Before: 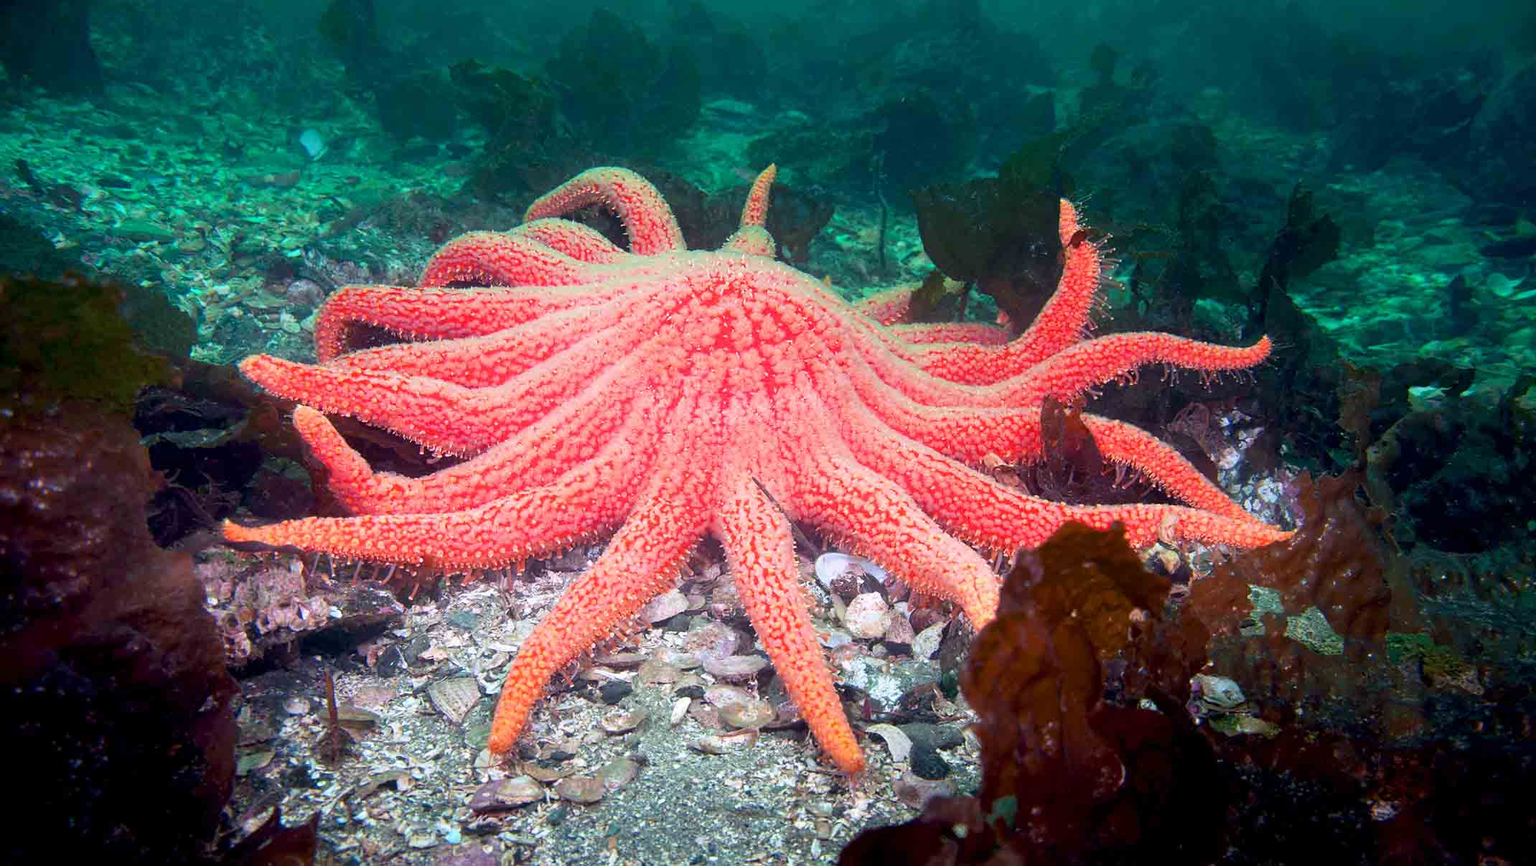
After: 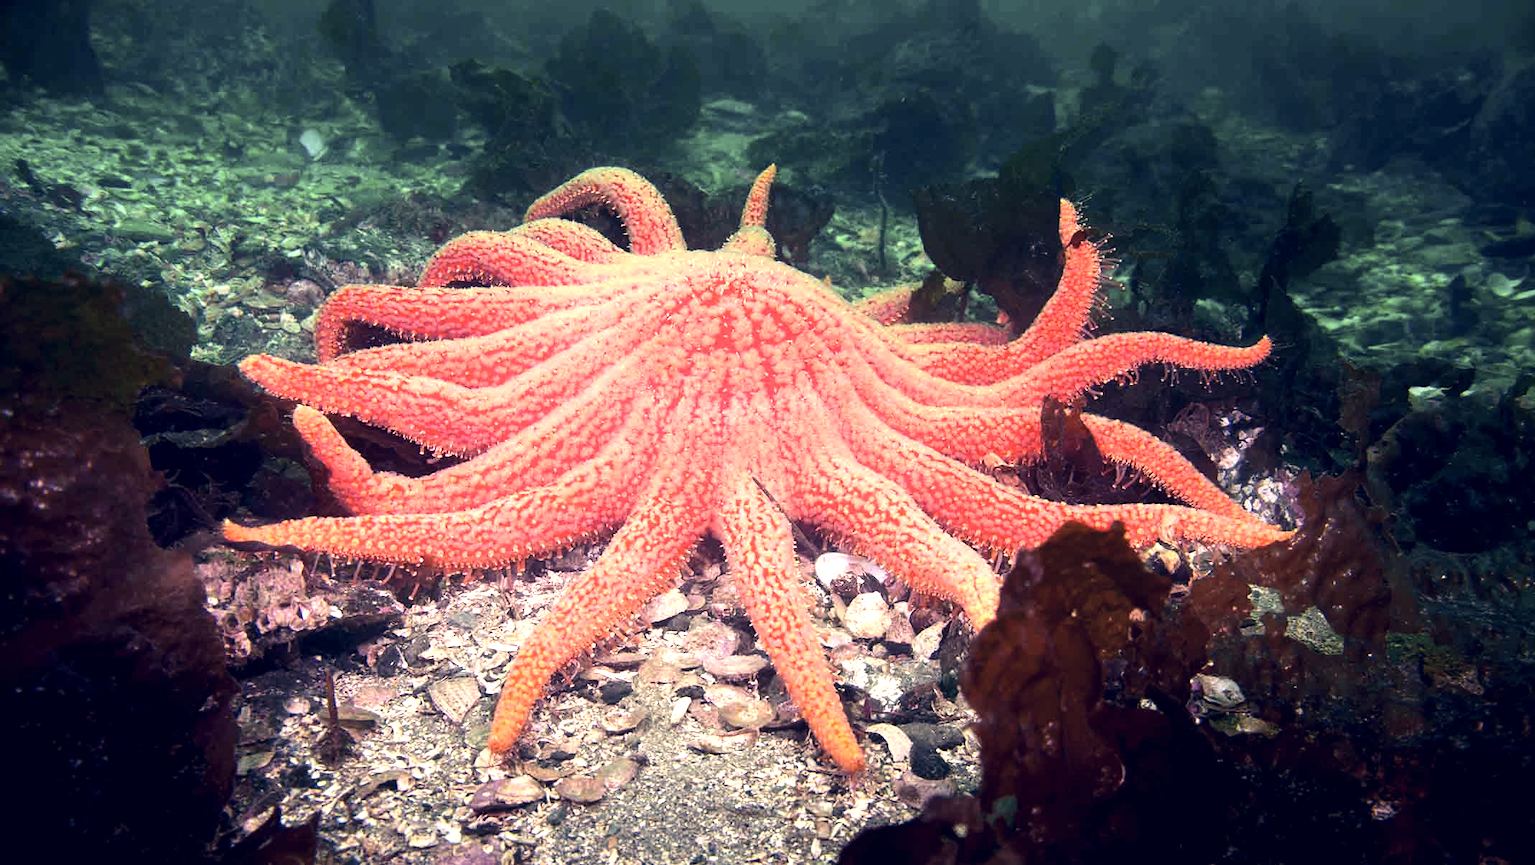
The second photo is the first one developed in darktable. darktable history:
tone equalizer: -8 EV -0.75 EV, -7 EV -0.7 EV, -6 EV -0.6 EV, -5 EV -0.4 EV, -3 EV 0.4 EV, -2 EV 0.6 EV, -1 EV 0.7 EV, +0 EV 0.75 EV, edges refinement/feathering 500, mask exposure compensation -1.57 EV, preserve details no
color correction: highlights a* 19.59, highlights b* 27.49, shadows a* 3.46, shadows b* -17.28, saturation 0.73
